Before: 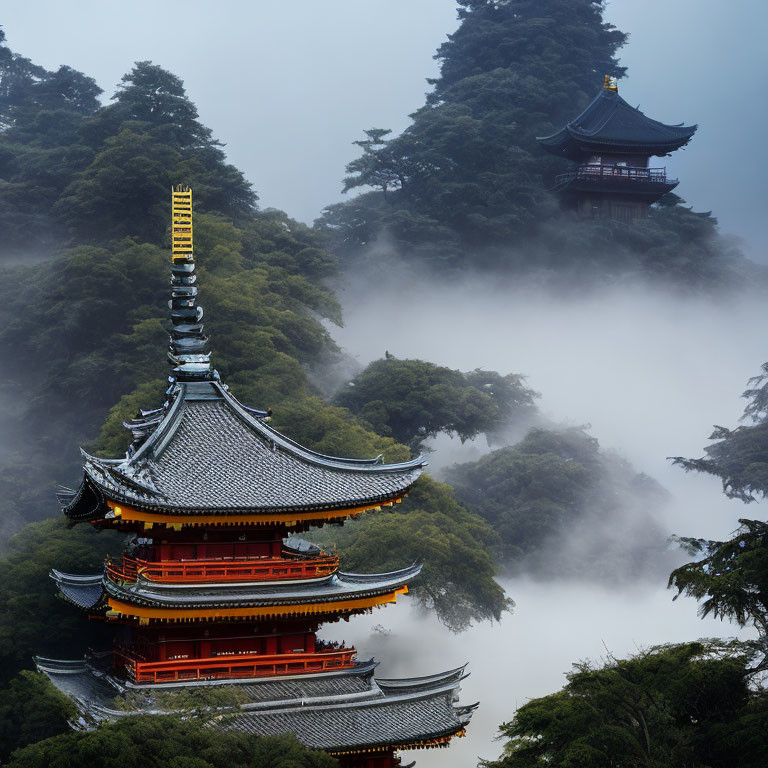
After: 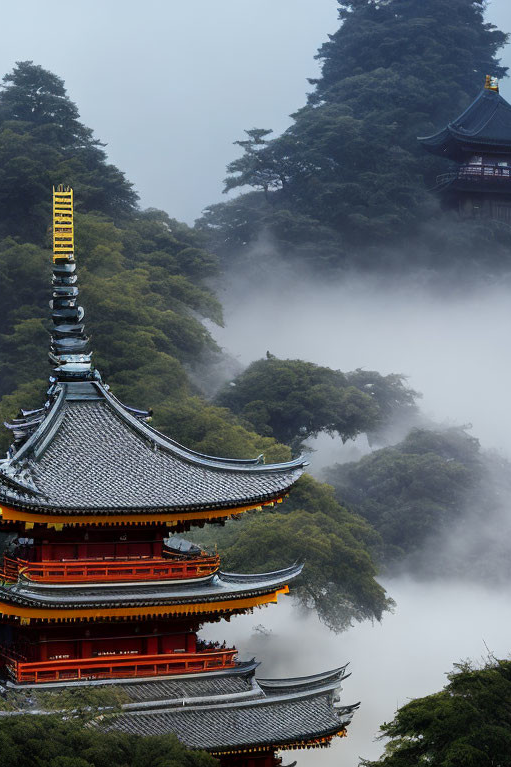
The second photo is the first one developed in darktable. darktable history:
exposure: black level correction 0.001, compensate exposure bias true, compensate highlight preservation false
crop and rotate: left 15.562%, right 17.779%
